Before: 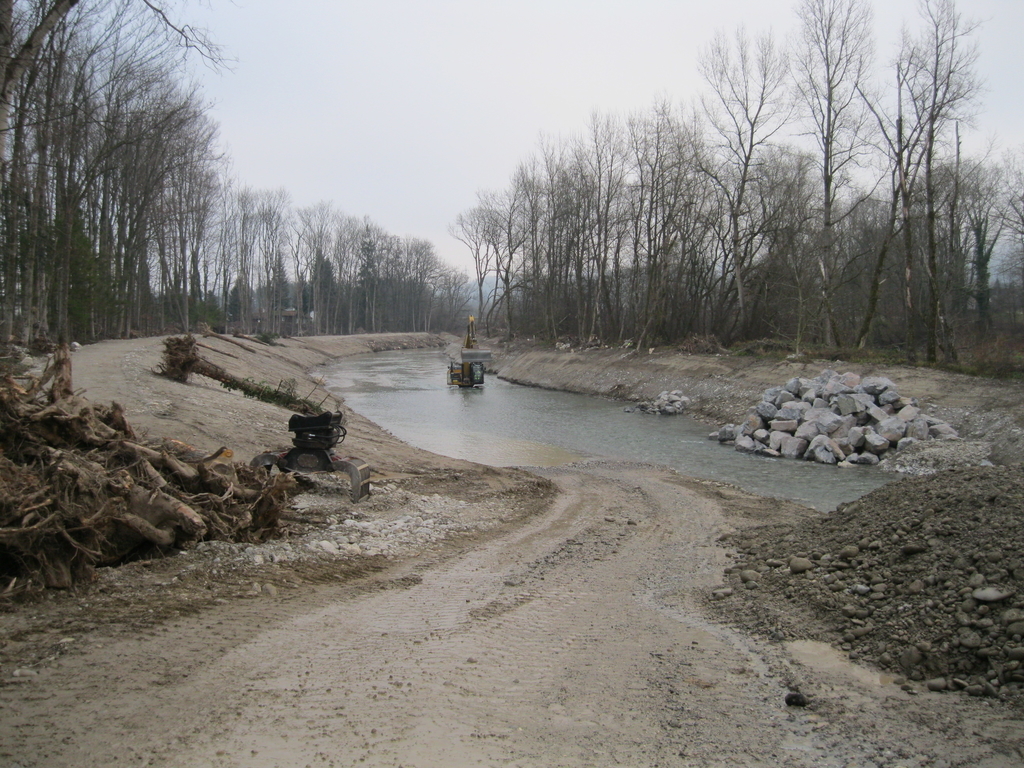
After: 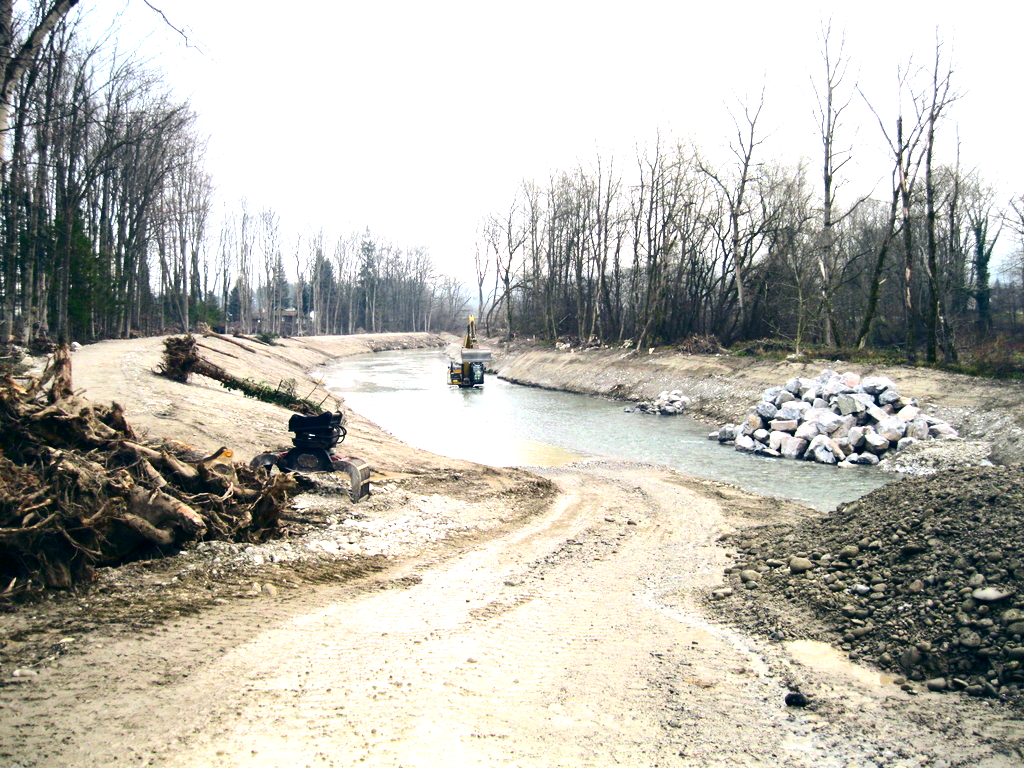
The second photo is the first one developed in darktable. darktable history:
exposure: black level correction 0, exposure 1.742 EV, compensate exposure bias true, compensate highlight preservation false
color balance rgb: shadows lift › luminance -40.832%, shadows lift › chroma 13.968%, shadows lift › hue 261.15°, linear chroma grading › global chroma 14.673%, perceptual saturation grading › global saturation 0.433%
contrast brightness saturation: contrast 0.194, brightness -0.236, saturation 0.111
